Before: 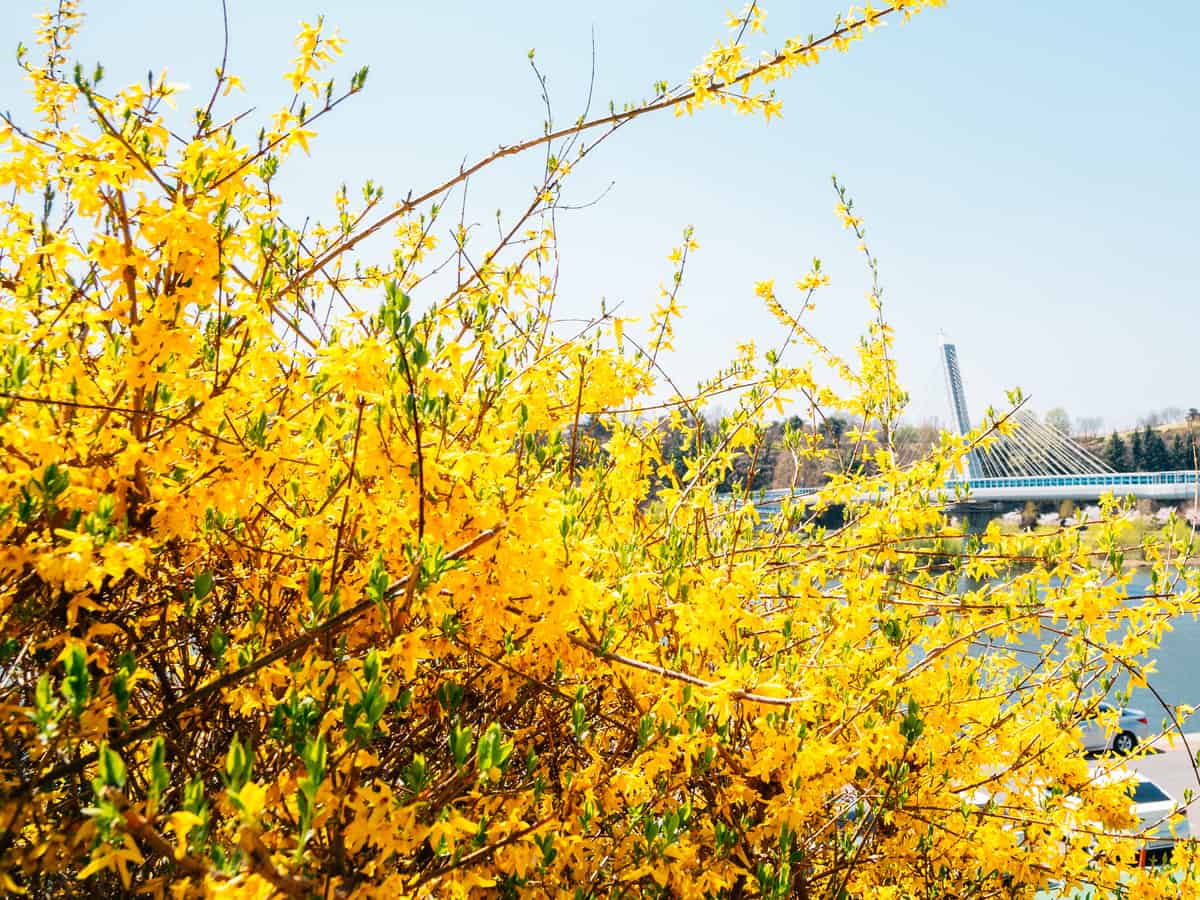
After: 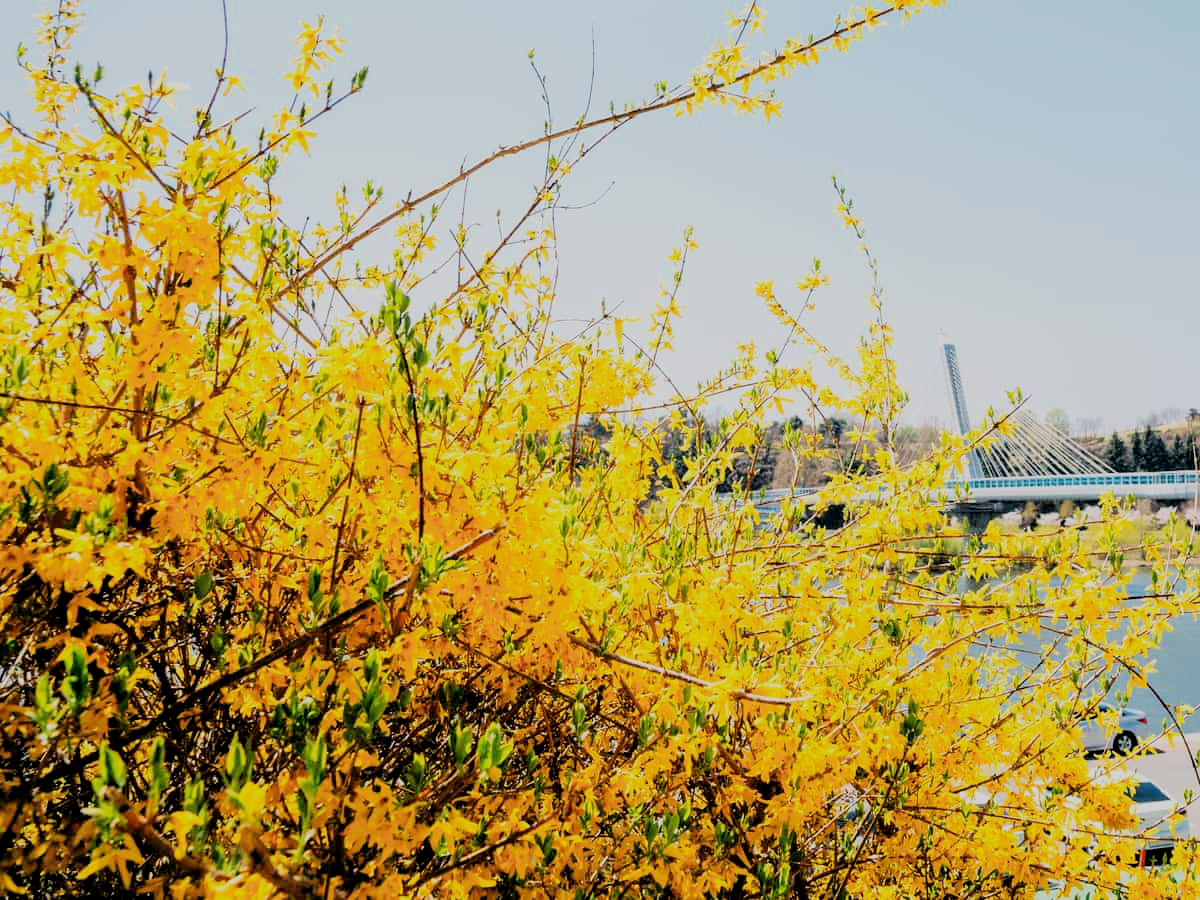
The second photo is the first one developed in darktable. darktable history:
filmic rgb: black relative exposure -4.24 EV, white relative exposure 5.13 EV, hardness 2.03, contrast 1.167, iterations of high-quality reconstruction 0
contrast equalizer: y [[0.5 ×6], [0.5 ×6], [0.5 ×6], [0, 0.033, 0.067, 0.1, 0.133, 0.167], [0, 0.05, 0.1, 0.15, 0.2, 0.25]], mix -0.21
